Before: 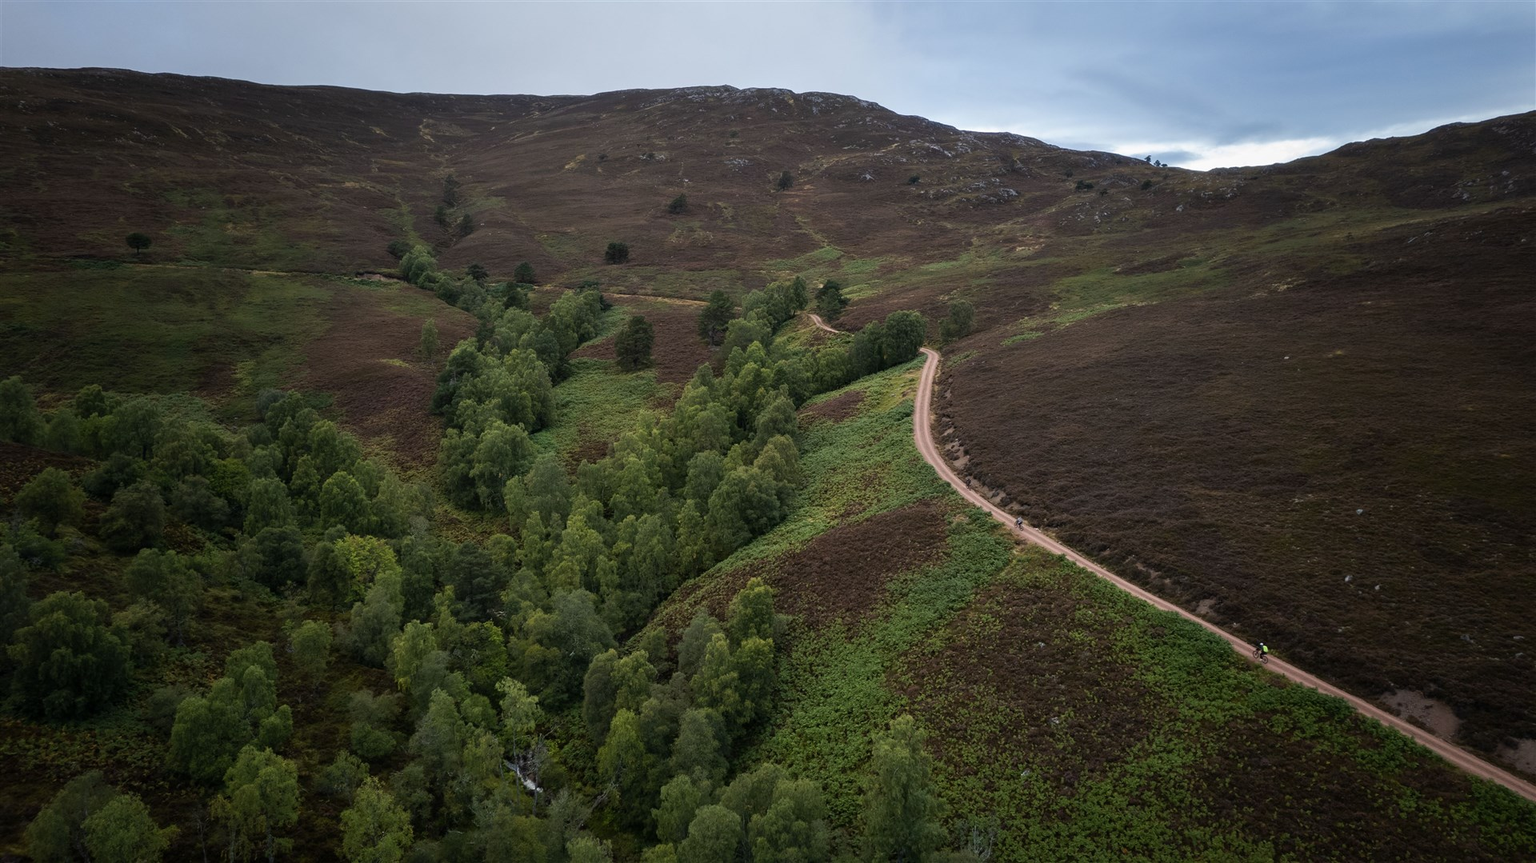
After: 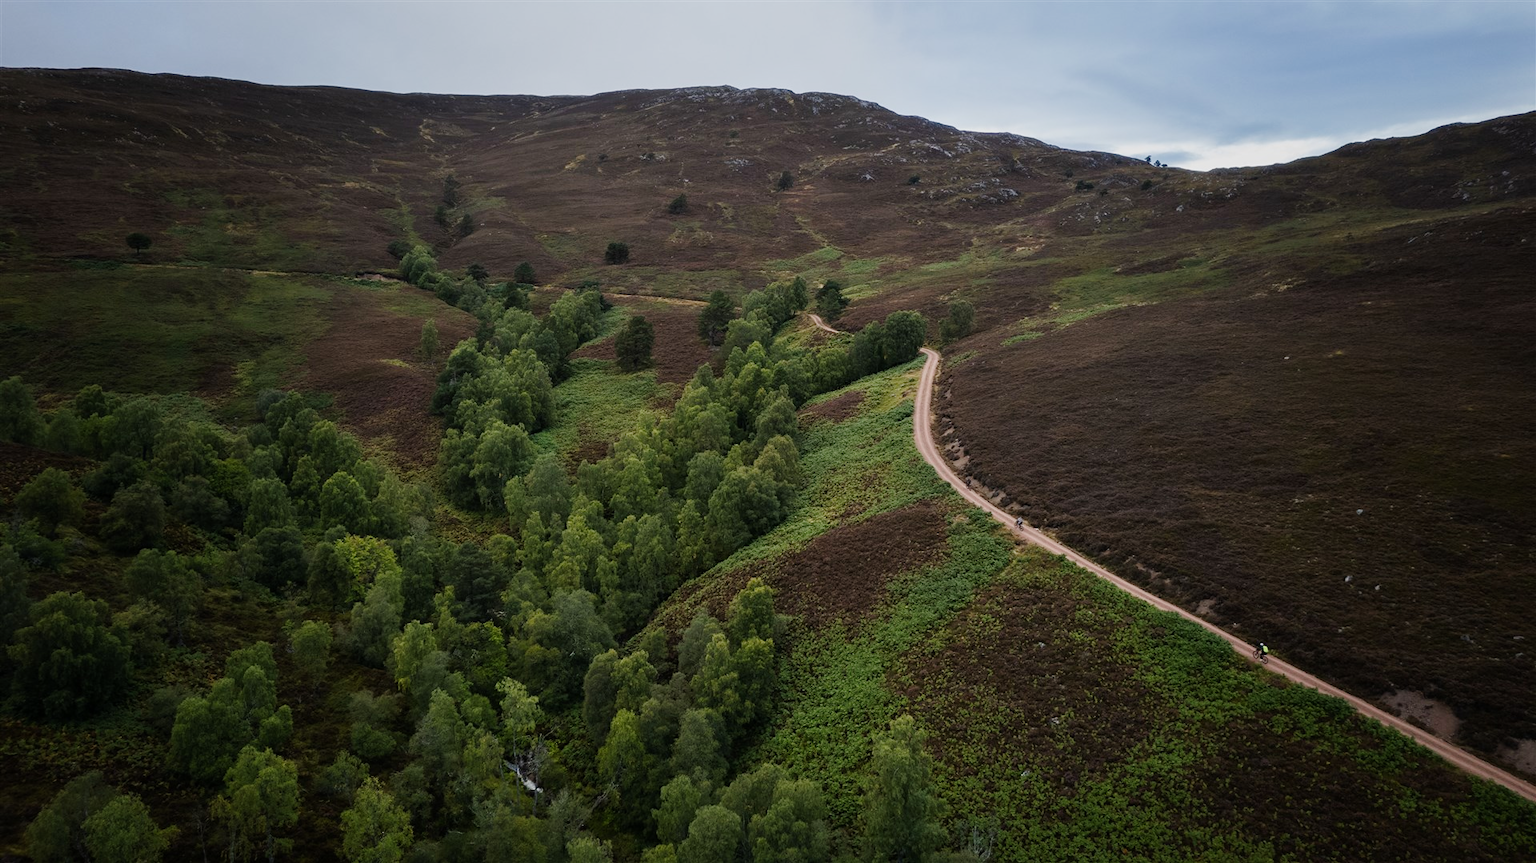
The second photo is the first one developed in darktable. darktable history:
tone curve: curves: ch0 [(0, 0) (0.091, 0.066) (0.184, 0.16) (0.491, 0.519) (0.748, 0.765) (1, 0.919)]; ch1 [(0, 0) (0.179, 0.173) (0.322, 0.32) (0.424, 0.424) (0.502, 0.504) (0.56, 0.575) (0.631, 0.675) (0.777, 0.806) (1, 1)]; ch2 [(0, 0) (0.434, 0.447) (0.485, 0.495) (0.524, 0.563) (0.676, 0.691) (1, 1)], preserve colors none
